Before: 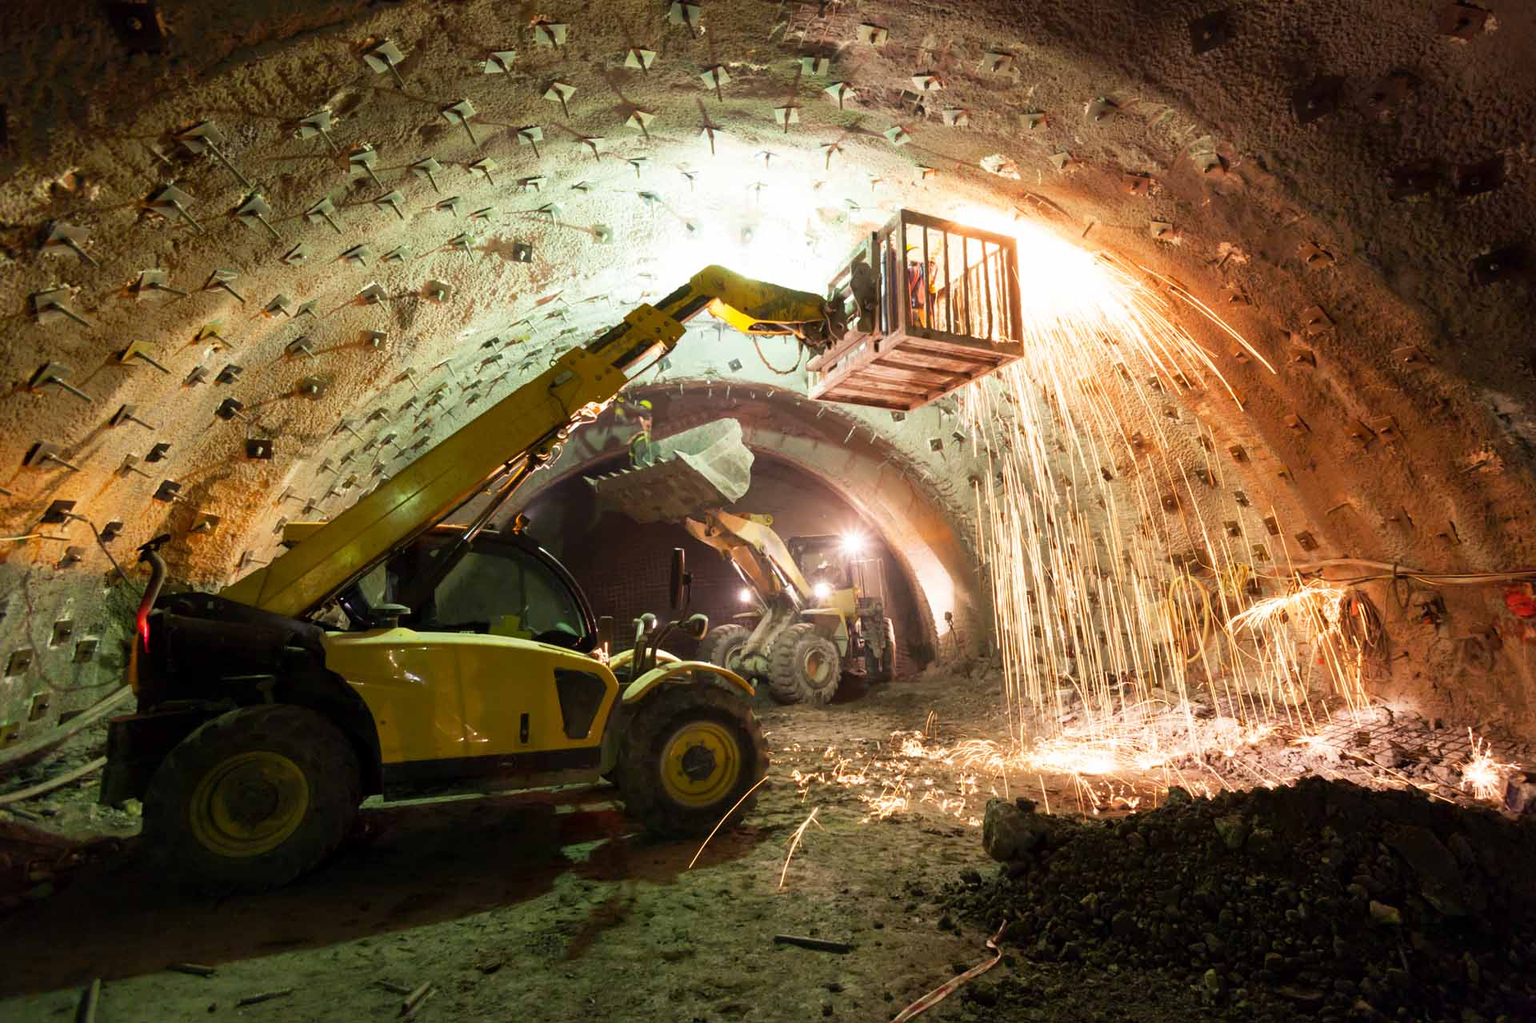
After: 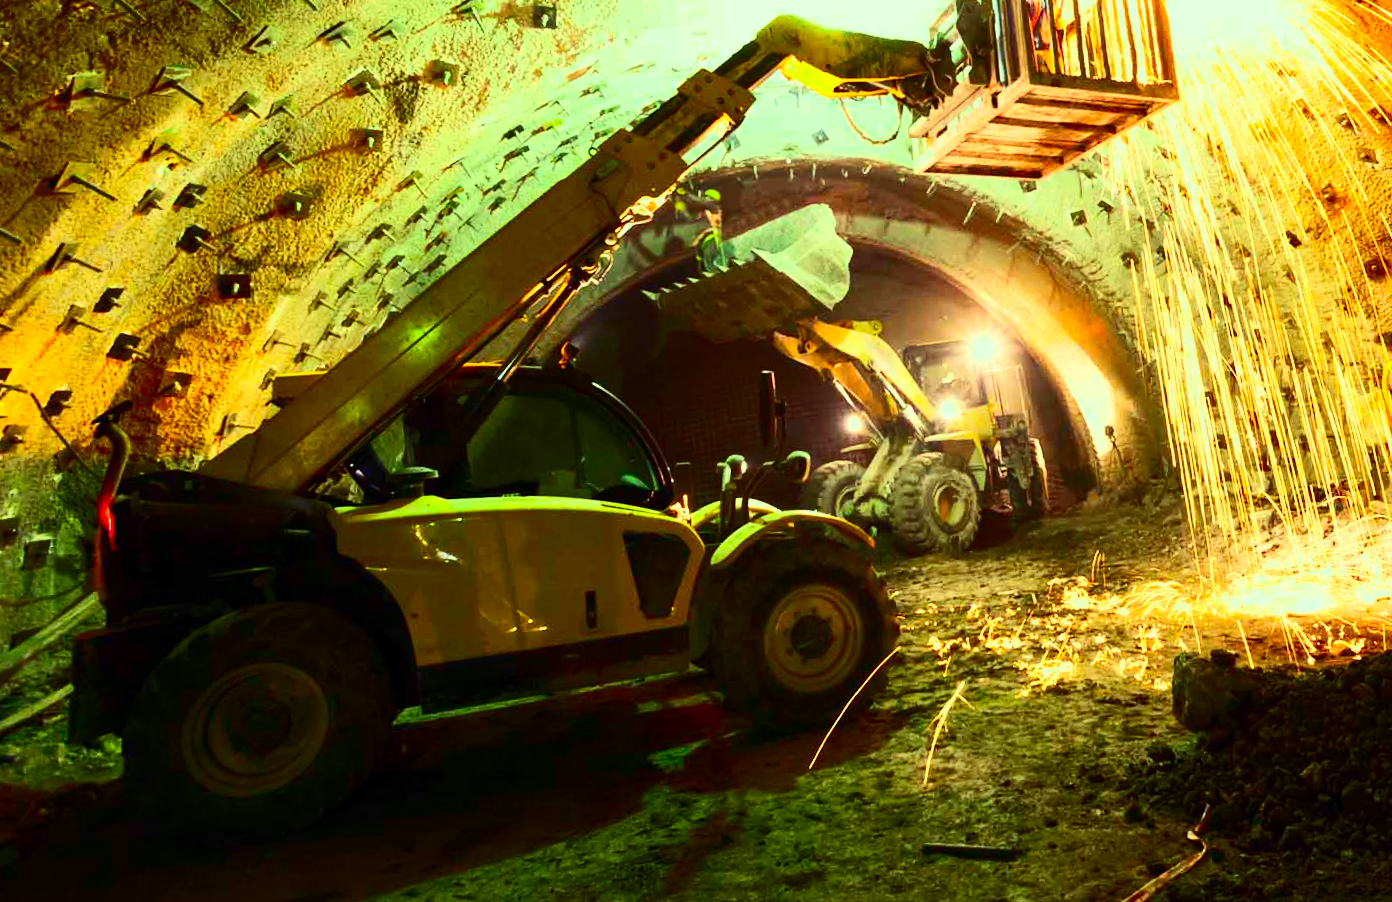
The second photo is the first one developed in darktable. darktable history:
levels: levels [0, 0.499, 1]
contrast brightness saturation: contrast 0.39, brightness 0.1
crop: left 6.488%, top 27.668%, right 24.183%, bottom 8.656%
rotate and perspective: rotation -4.25°, automatic cropping off
color correction: highlights a* -10.77, highlights b* 9.8, saturation 1.72
